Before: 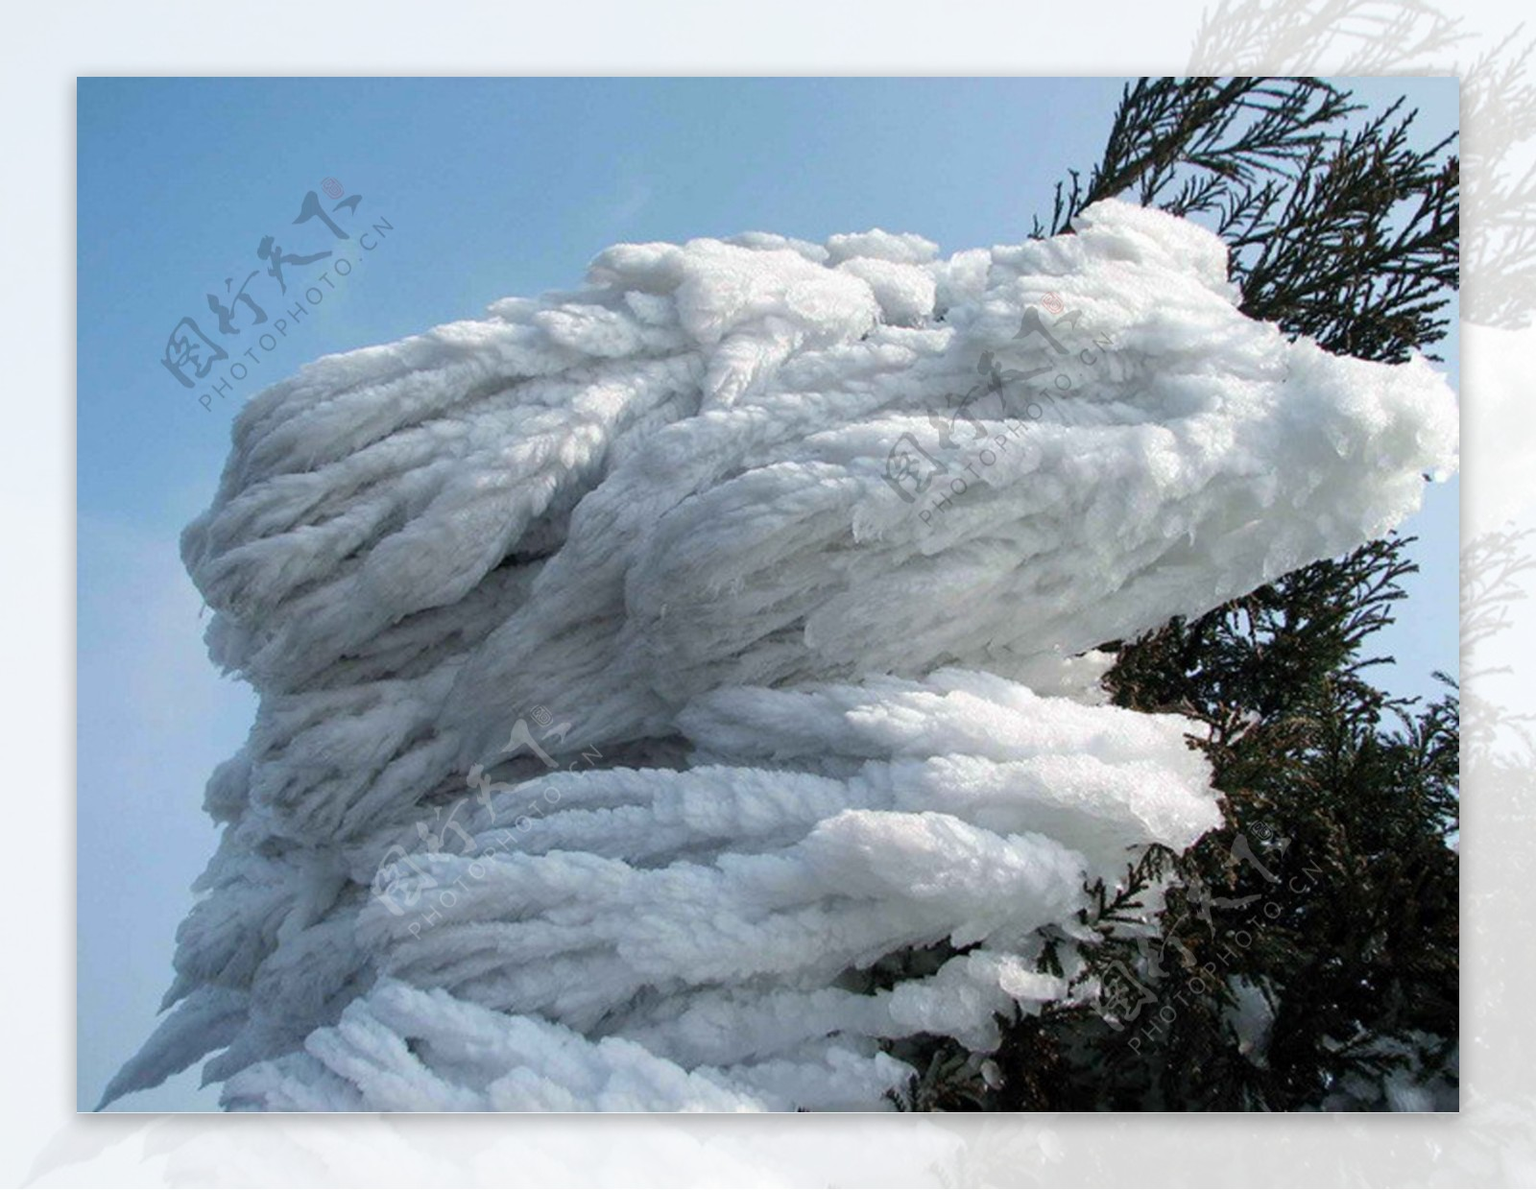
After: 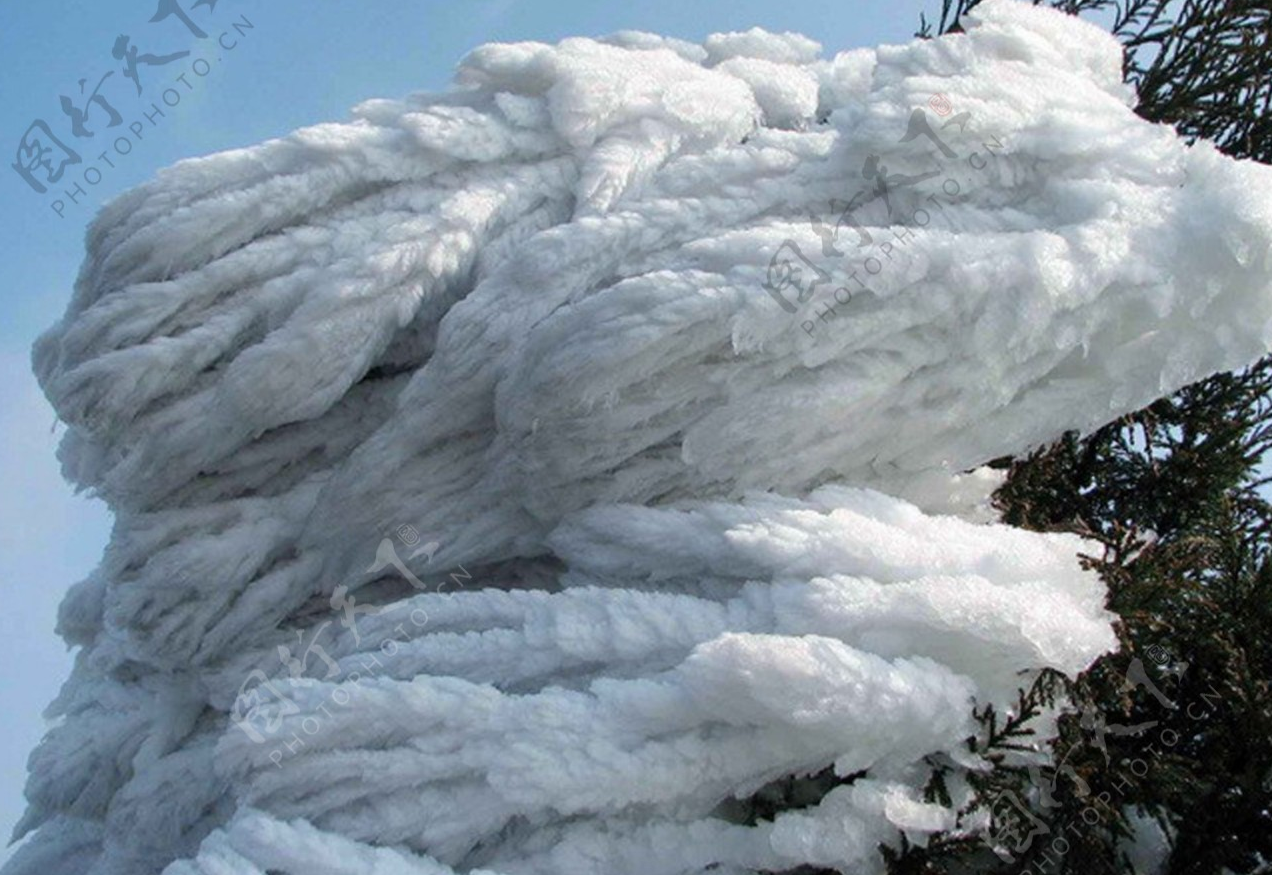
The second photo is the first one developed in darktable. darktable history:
crop: left 9.752%, top 17.078%, right 10.726%, bottom 12.345%
